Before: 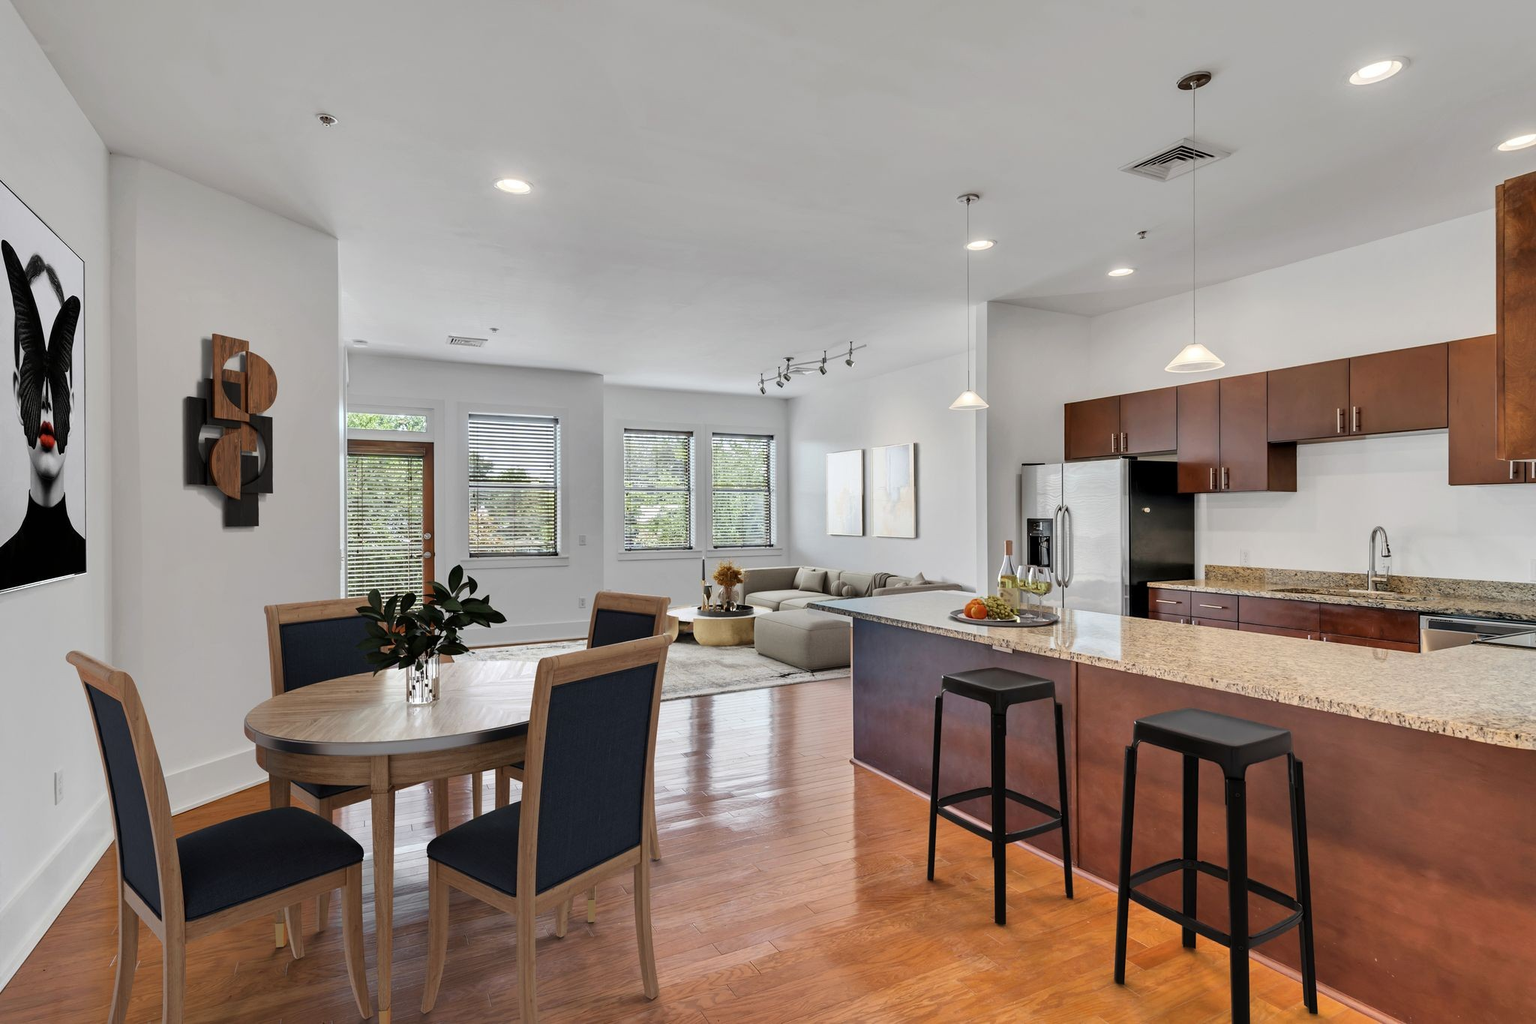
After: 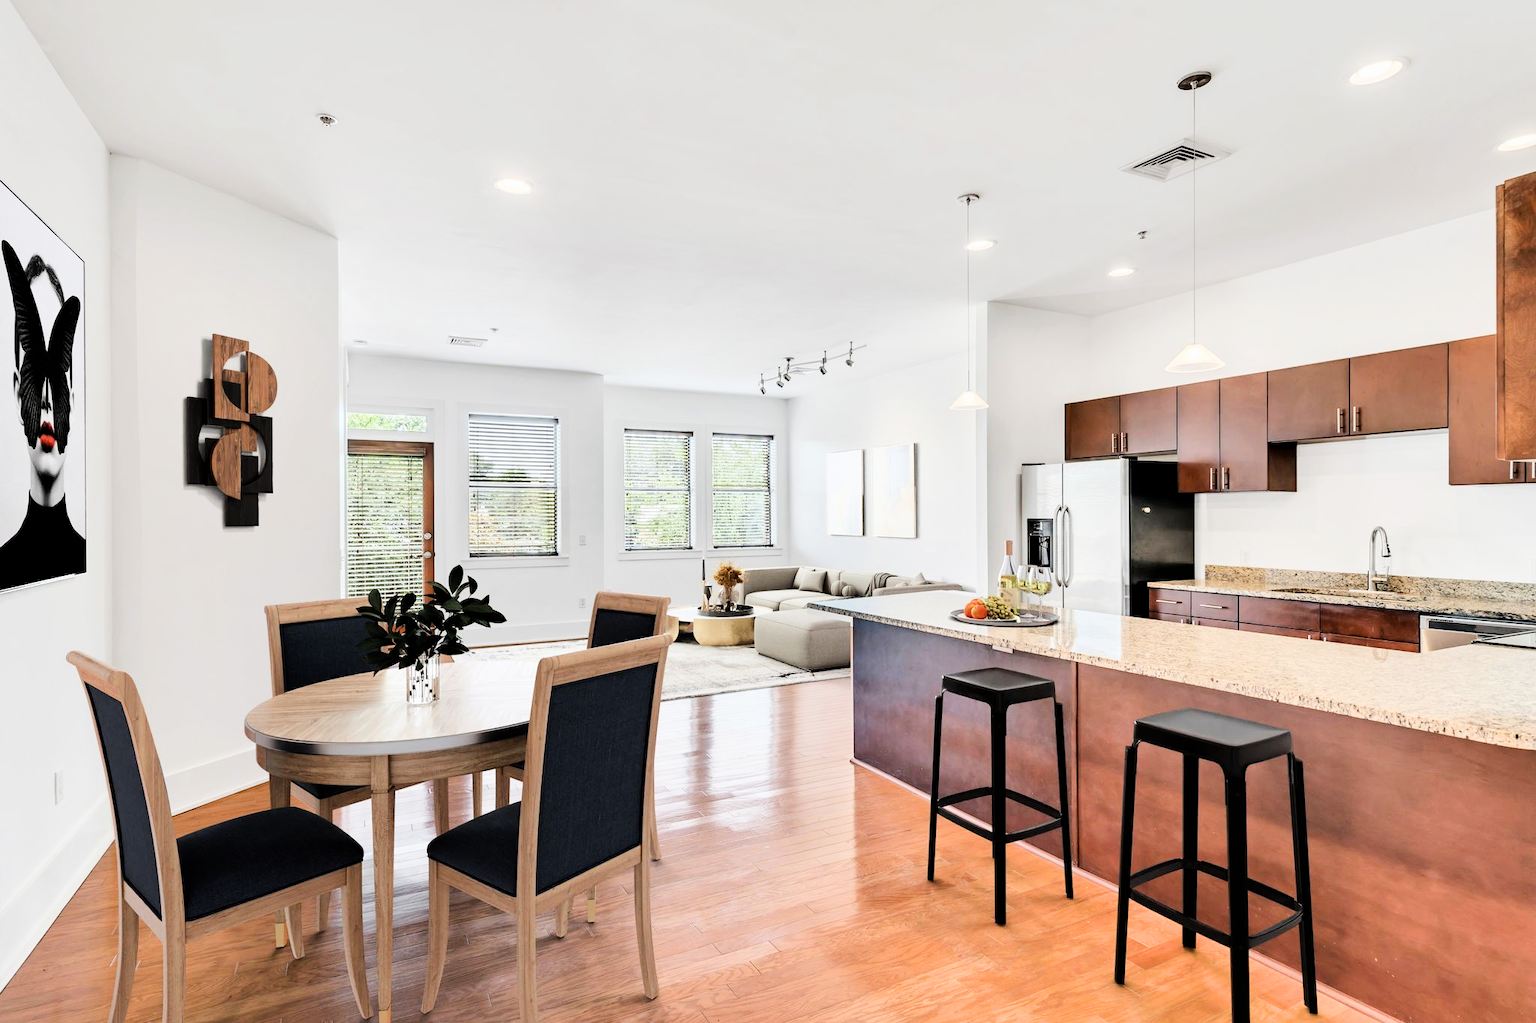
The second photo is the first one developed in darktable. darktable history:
tone equalizer: -8 EV -0.789 EV, -7 EV -0.693 EV, -6 EV -0.583 EV, -5 EV -0.386 EV, -3 EV 0.379 EV, -2 EV 0.6 EV, -1 EV 0.698 EV, +0 EV 0.778 EV, edges refinement/feathering 500, mask exposure compensation -1.57 EV, preserve details no
exposure: black level correction 0.002, exposure 1 EV, compensate highlight preservation false
filmic rgb: black relative exposure -7.65 EV, white relative exposure 4.56 EV, threshold 5.99 EV, hardness 3.61, enable highlight reconstruction true
